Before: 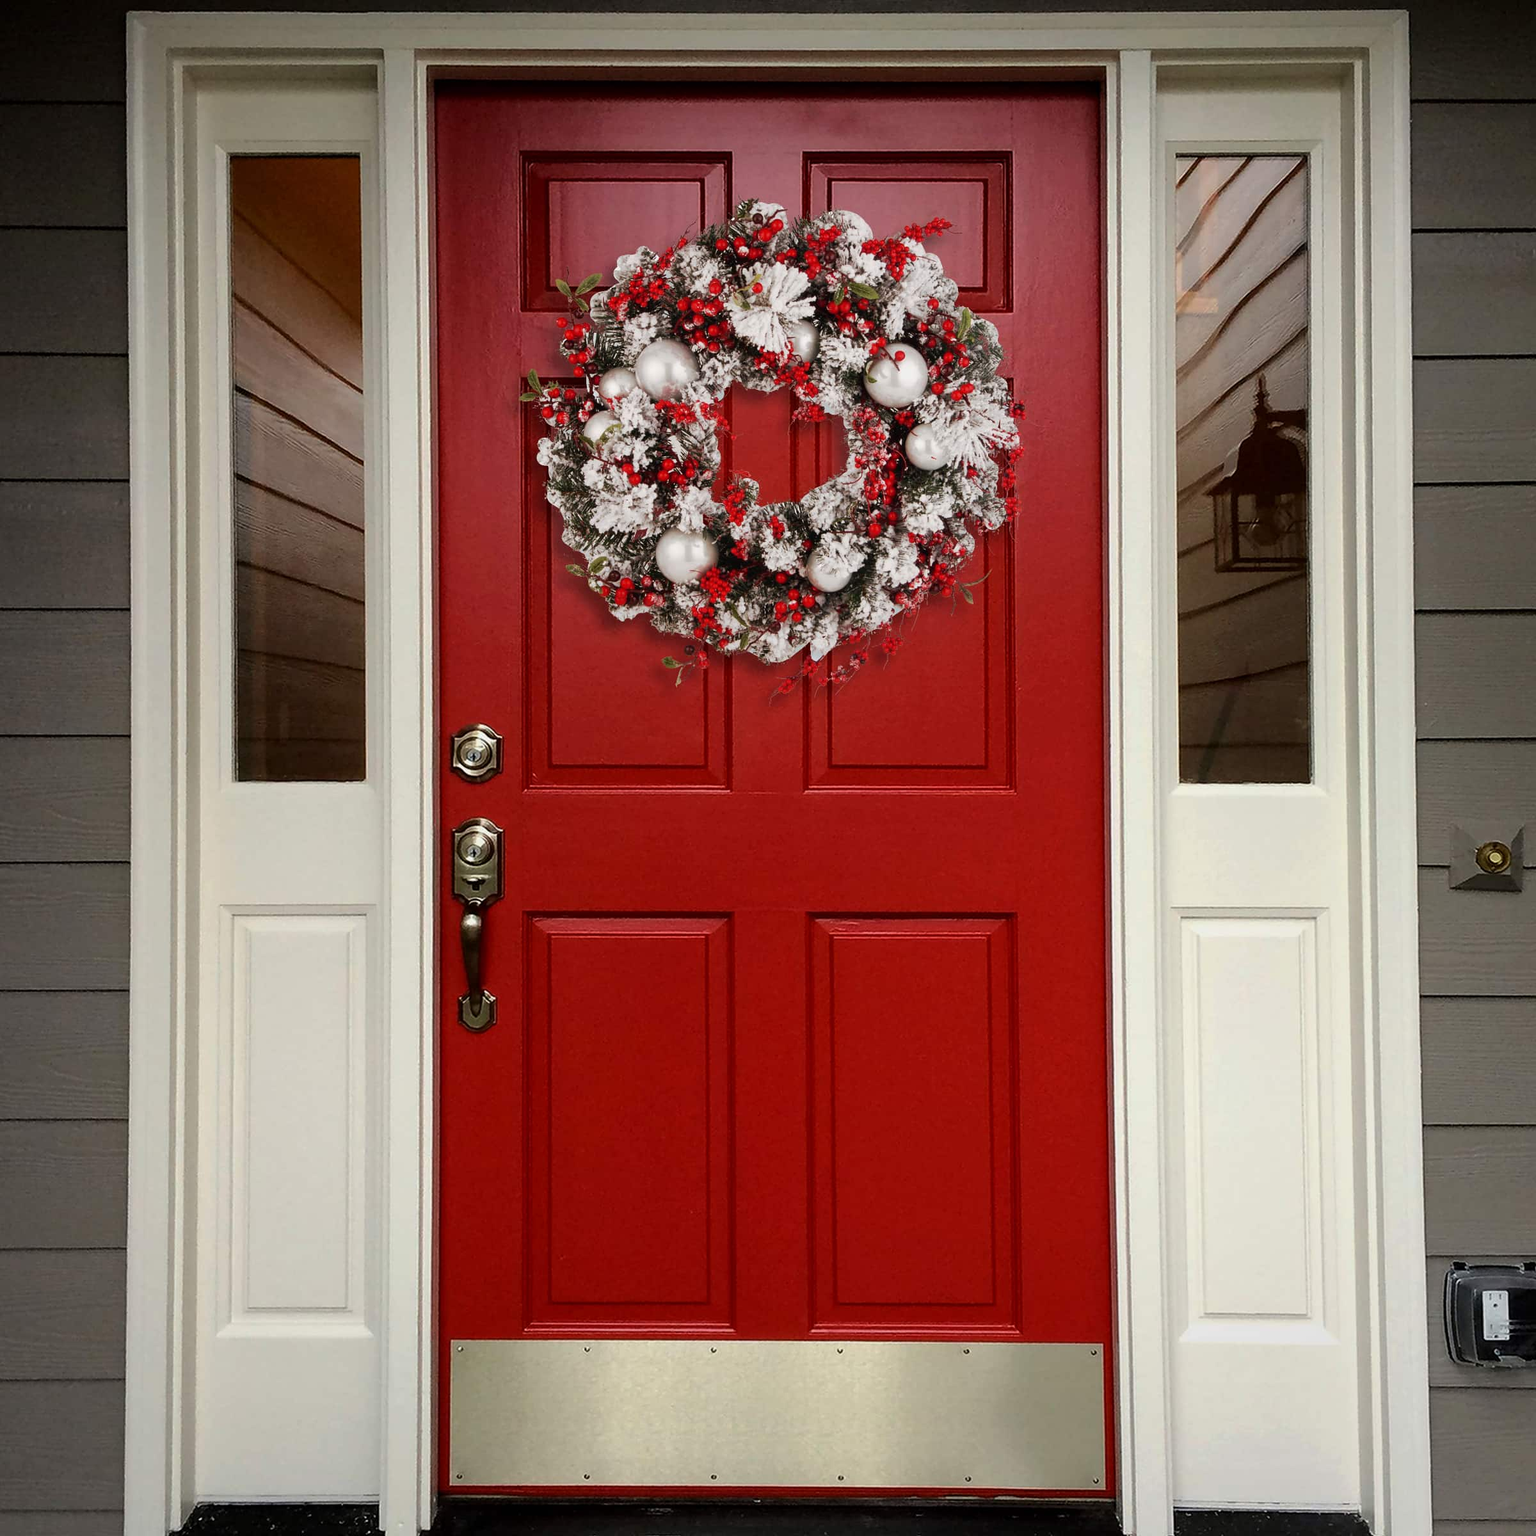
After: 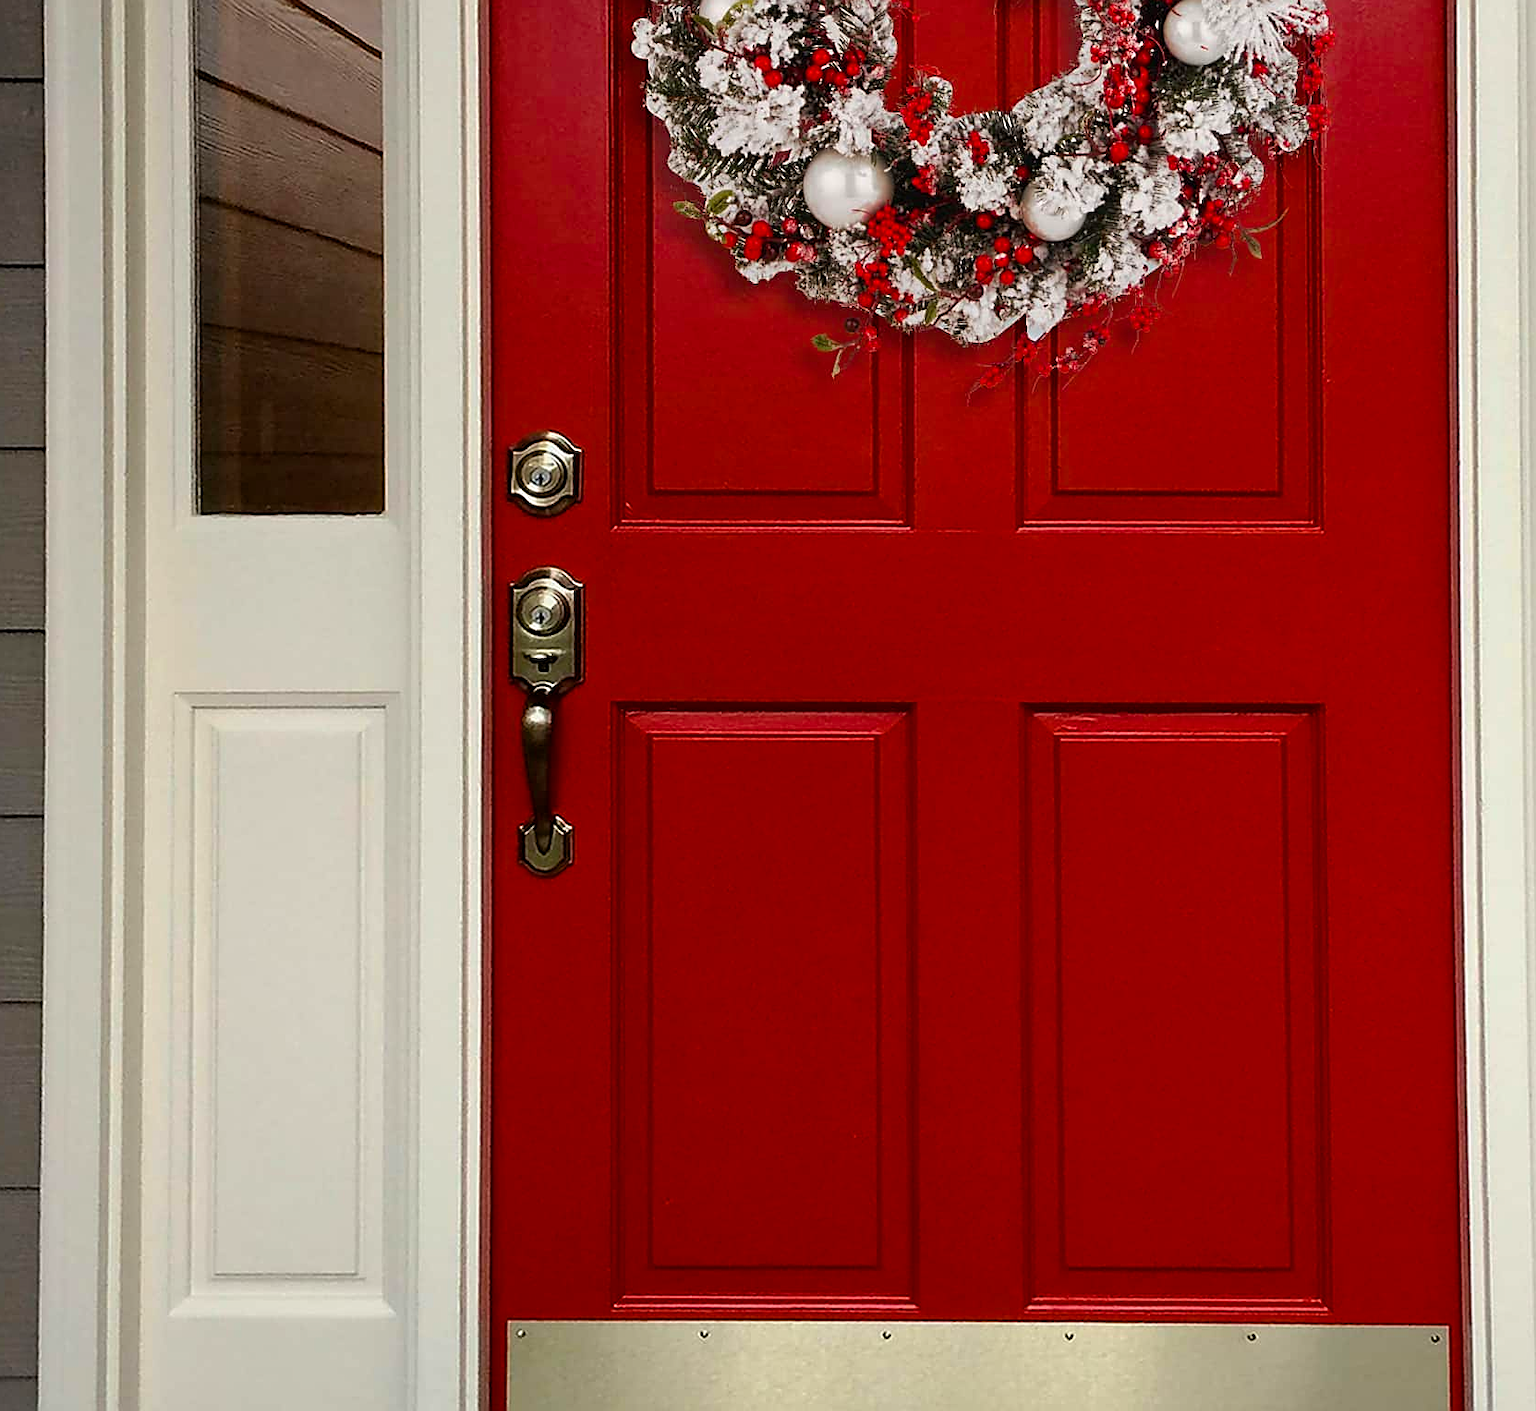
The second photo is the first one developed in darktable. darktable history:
color balance rgb: perceptual saturation grading › global saturation 25%, global vibrance 10%
sharpen: on, module defaults
crop: left 6.488%, top 27.668%, right 24.183%, bottom 8.656%
